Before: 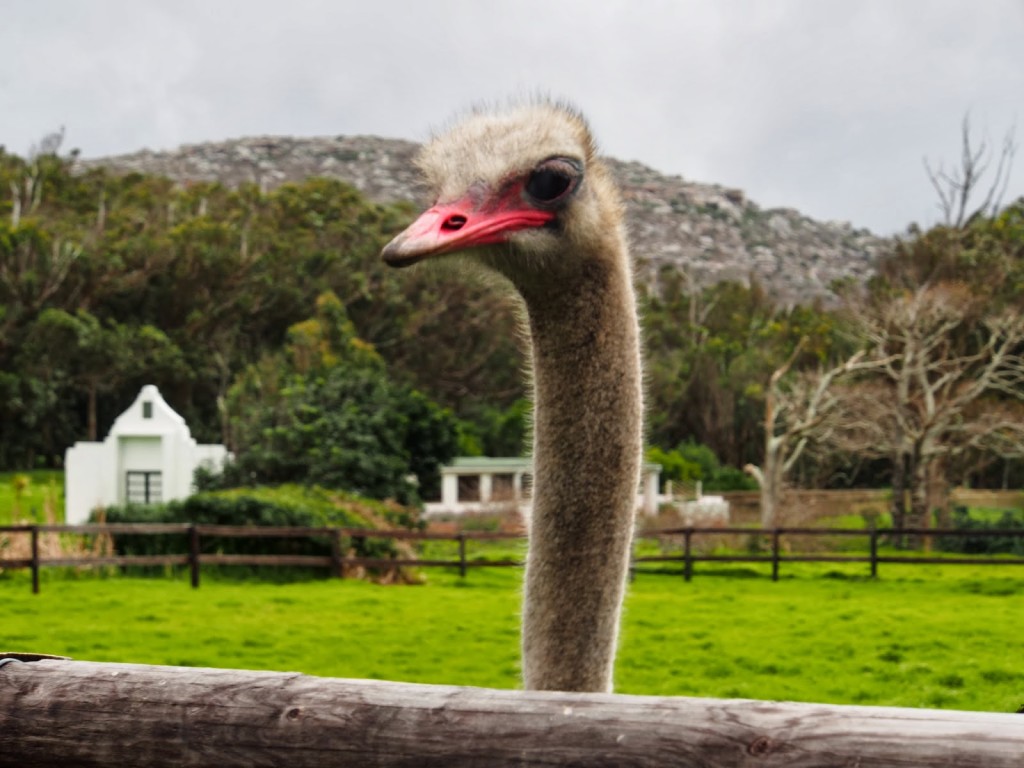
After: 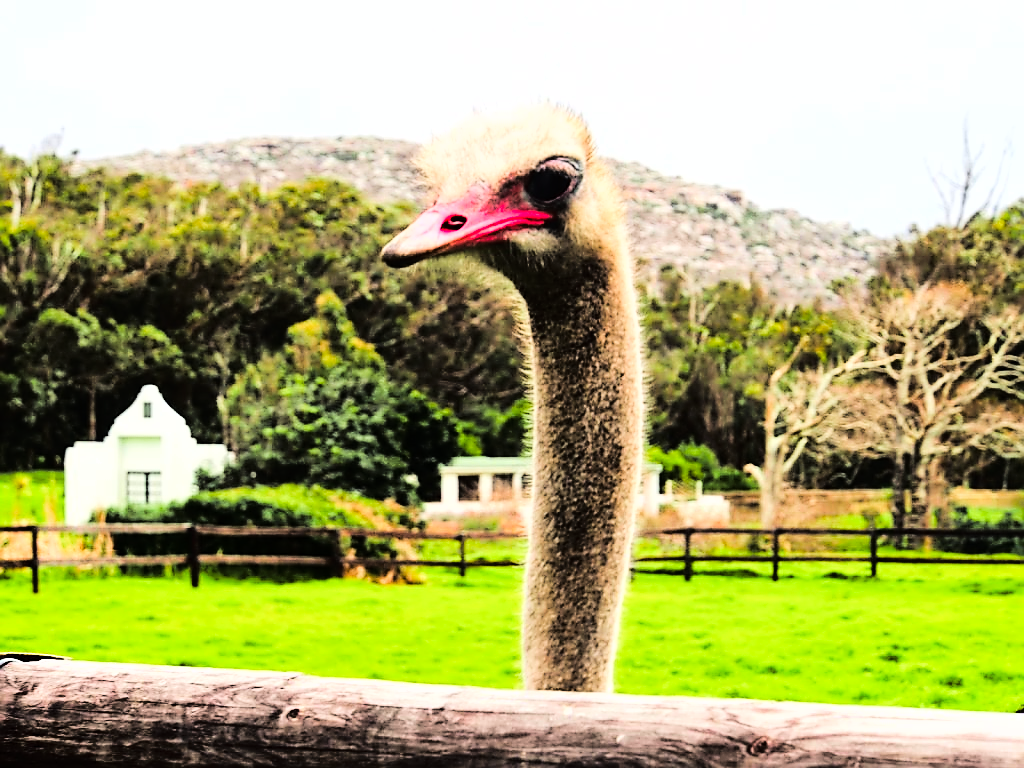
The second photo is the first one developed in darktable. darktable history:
sharpen: radius 1.364, amount 1.238, threshold 0.758
shadows and highlights: on, module defaults
color balance rgb: power › hue 71.63°, global offset › hue 168.95°, linear chroma grading › shadows -2.048%, linear chroma grading › highlights -14.192%, linear chroma grading › global chroma -9.903%, linear chroma grading › mid-tones -9.711%, perceptual saturation grading › global saturation 15.322%, perceptual saturation grading › highlights -19.61%, perceptual saturation grading › shadows 20.029%, global vibrance 9.431%
base curve: curves: ch0 [(0, 0) (0.028, 0.03) (0.121, 0.232) (0.46, 0.748) (0.859, 0.968) (1, 1)]
tone curve: curves: ch0 [(0, 0) (0.16, 0.055) (0.506, 0.762) (1, 1.024)], color space Lab, linked channels, preserve colors none
